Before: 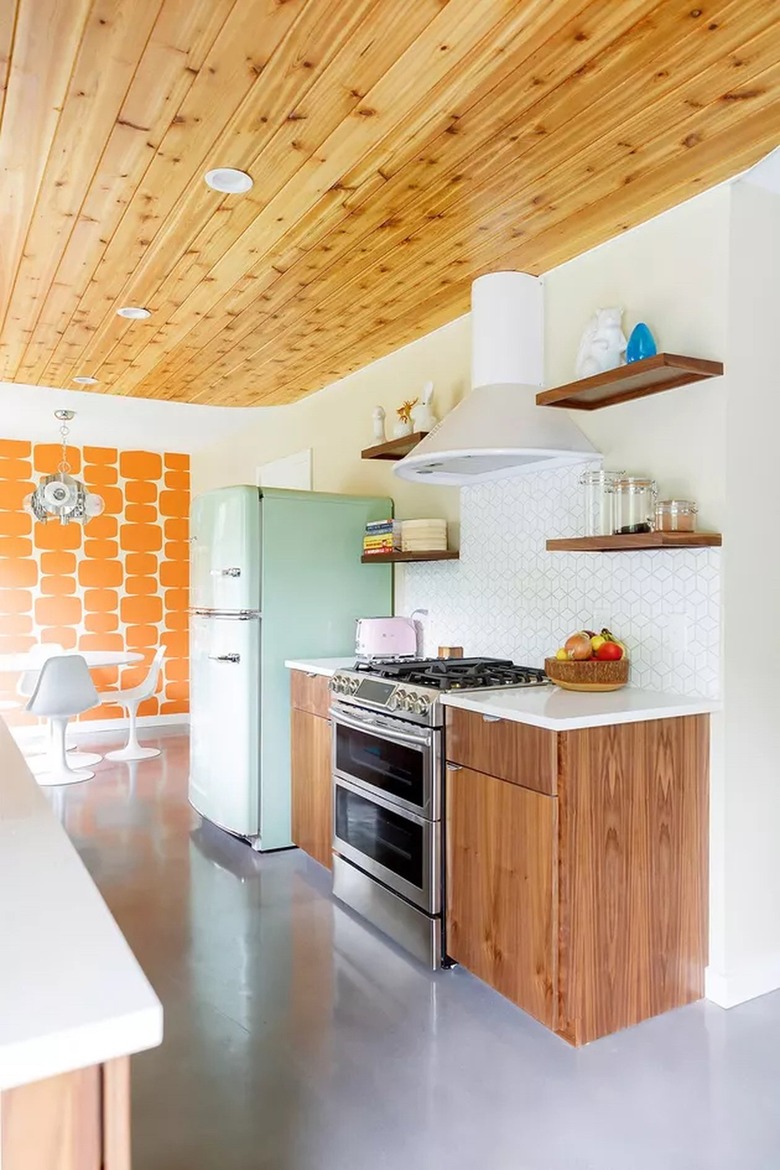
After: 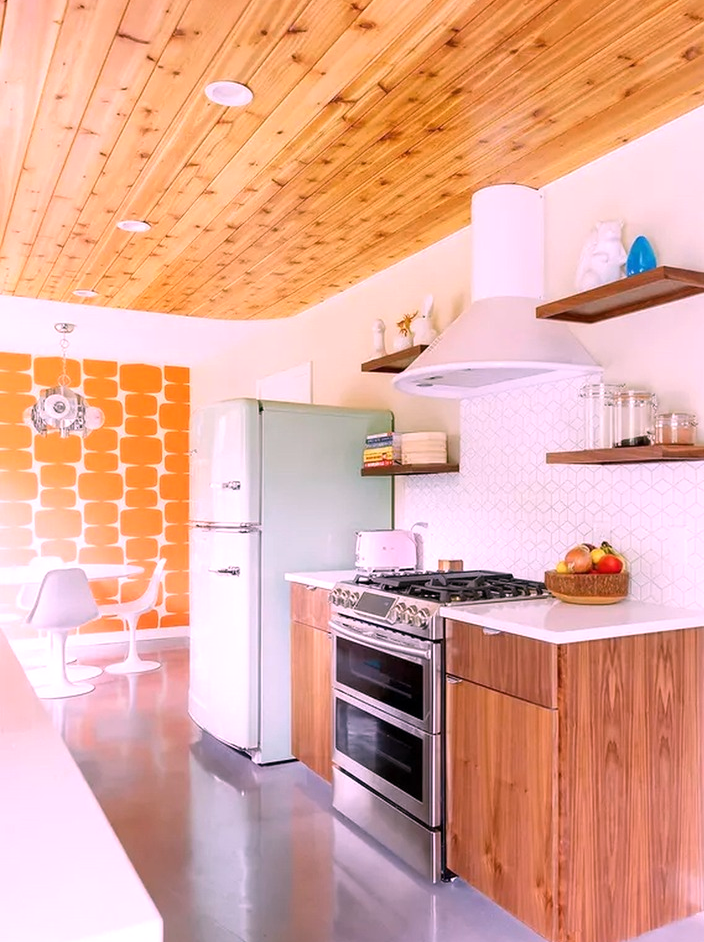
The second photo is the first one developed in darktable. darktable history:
crop: top 7.49%, right 9.717%, bottom 11.943%
white balance: red 1.188, blue 1.11
